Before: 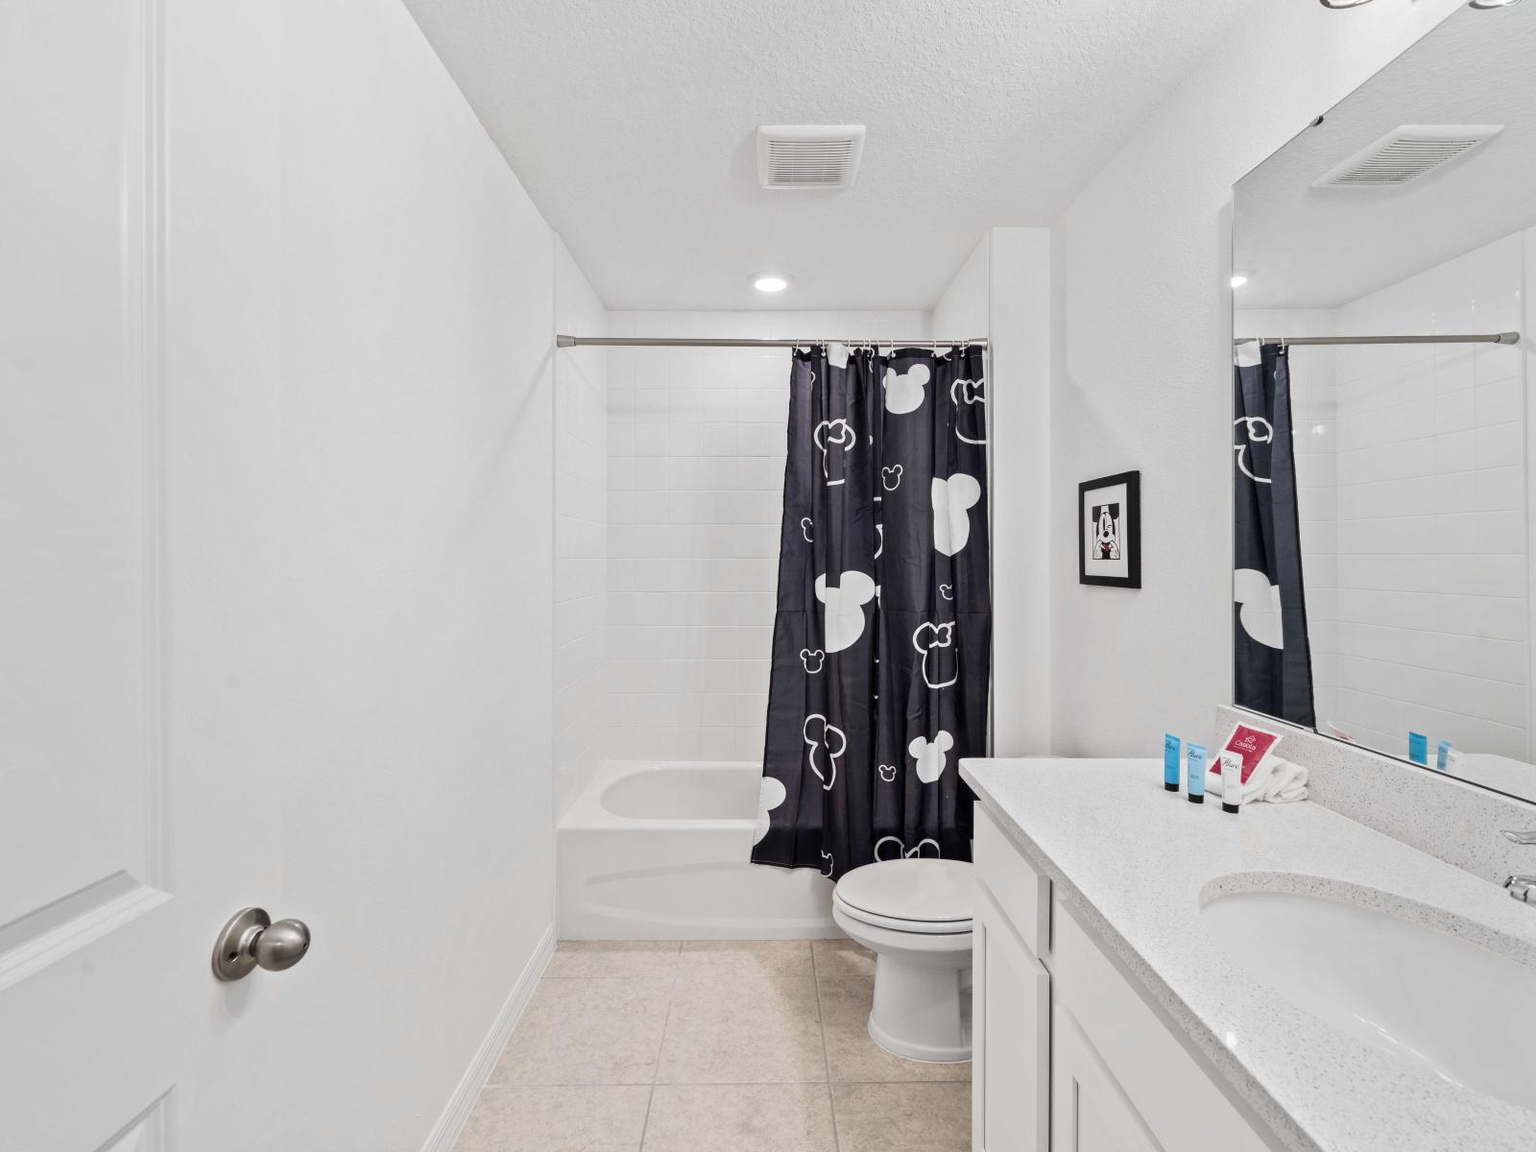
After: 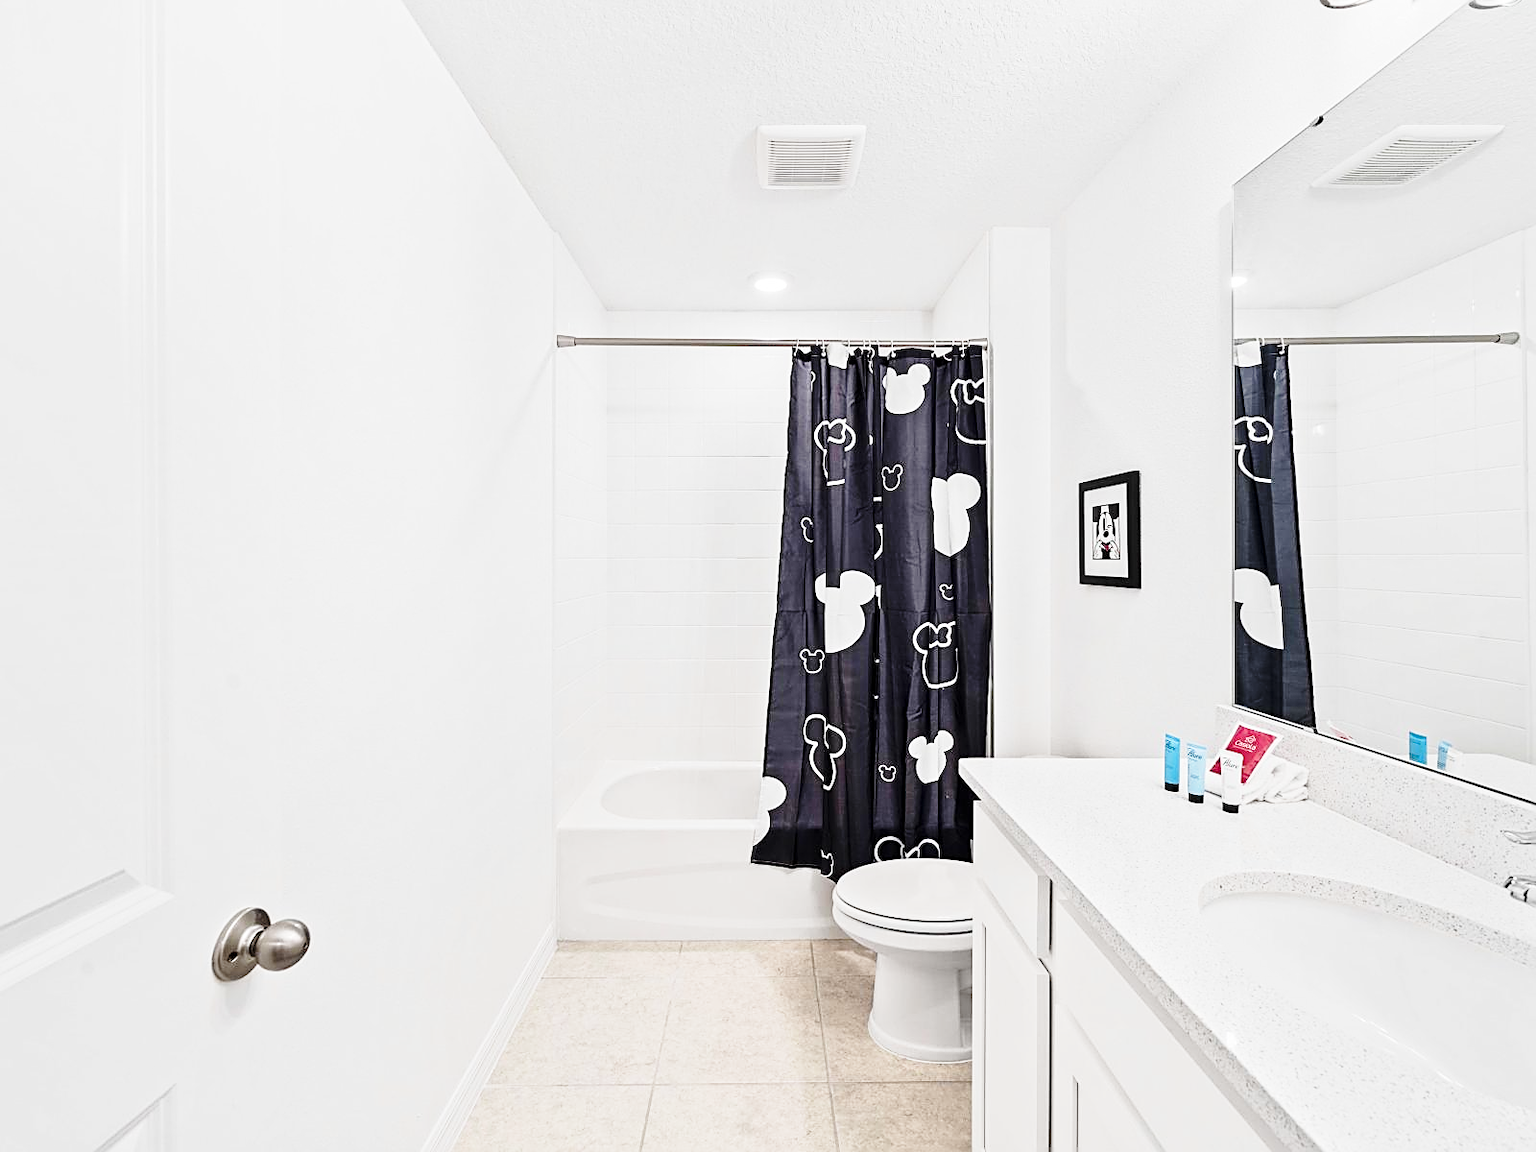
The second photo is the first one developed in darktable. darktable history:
base curve: curves: ch0 [(0, 0) (0.028, 0.03) (0.121, 0.232) (0.46, 0.748) (0.859, 0.968) (1, 1)], preserve colors none
sharpen: amount 0.747
